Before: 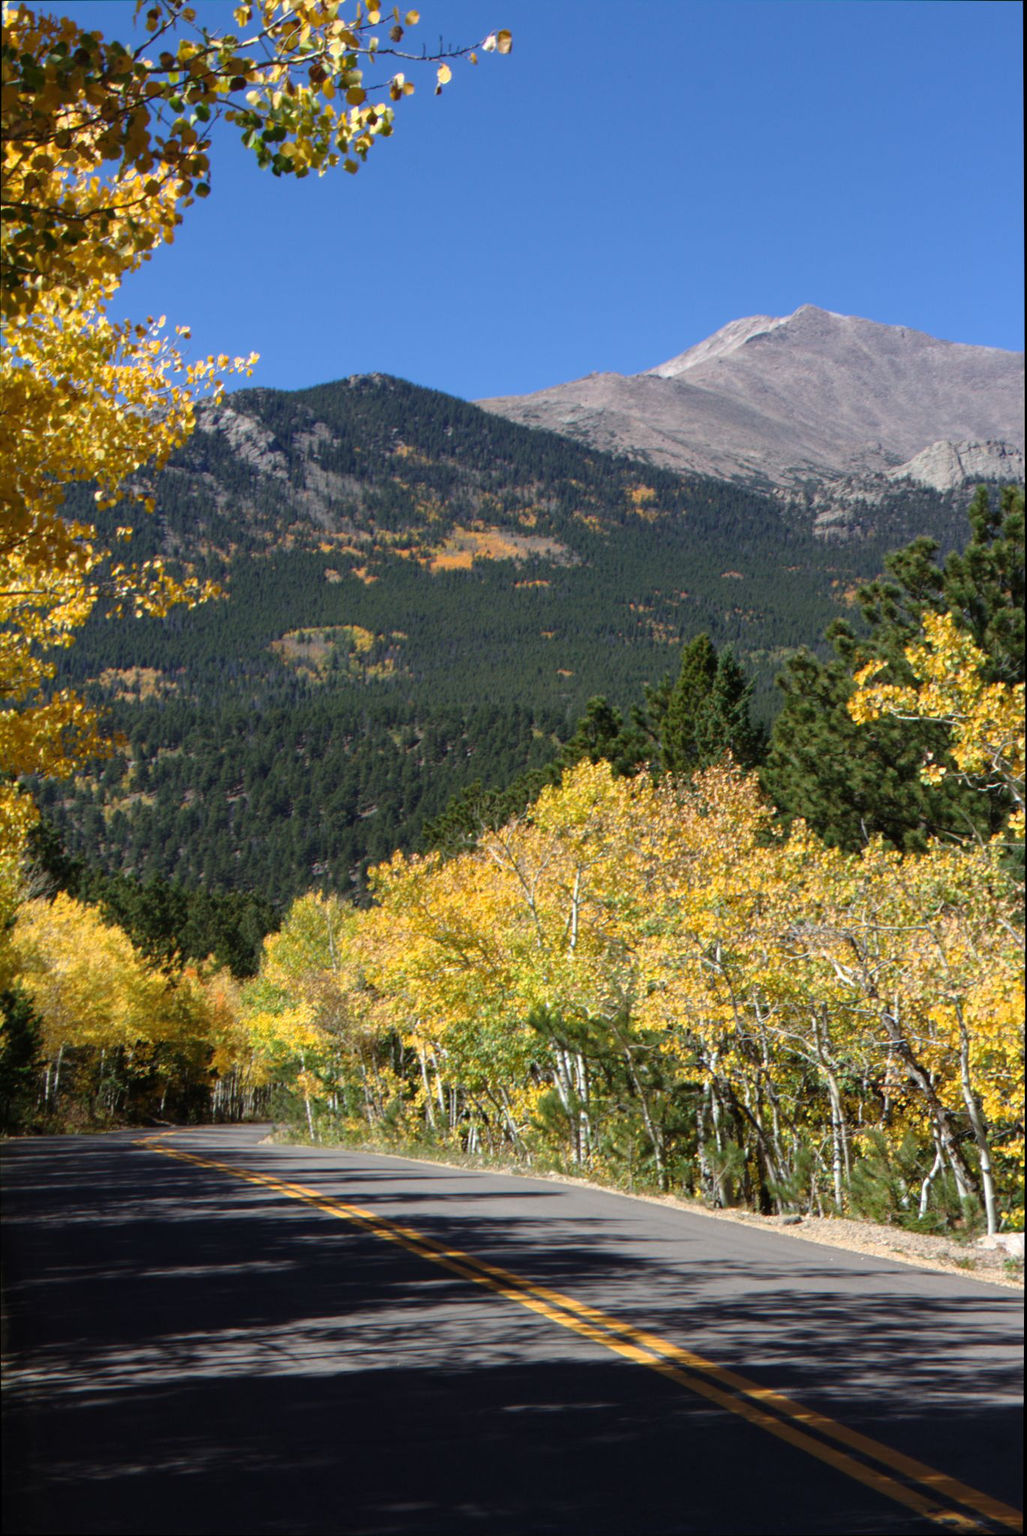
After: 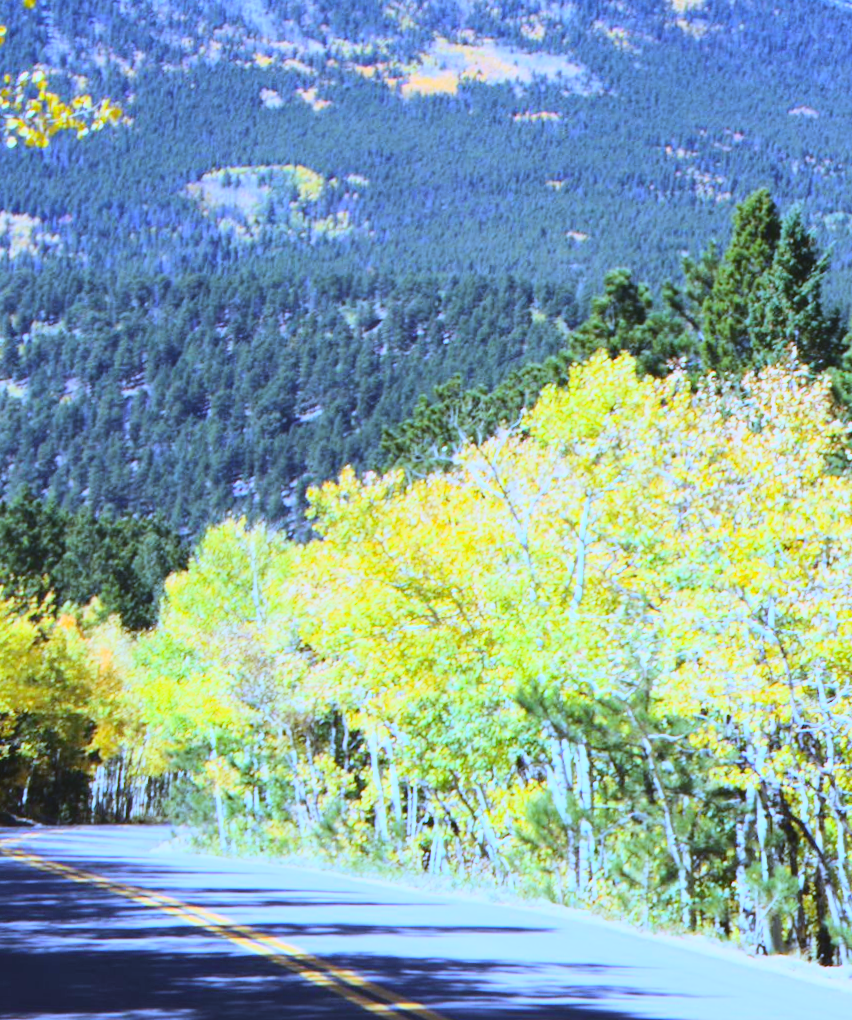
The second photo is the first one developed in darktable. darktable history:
crop: left 13.312%, top 31.28%, right 24.627%, bottom 15.582%
exposure: black level correction 0, exposure 0.7 EV, compensate exposure bias true, compensate highlight preservation false
rotate and perspective: rotation 1.57°, crop left 0.018, crop right 0.982, crop top 0.039, crop bottom 0.961
white balance: red 0.766, blue 1.537
contrast brightness saturation: contrast -0.11
base curve: curves: ch0 [(0, 0) (0.018, 0.026) (0.143, 0.37) (0.33, 0.731) (0.458, 0.853) (0.735, 0.965) (0.905, 0.986) (1, 1)]
